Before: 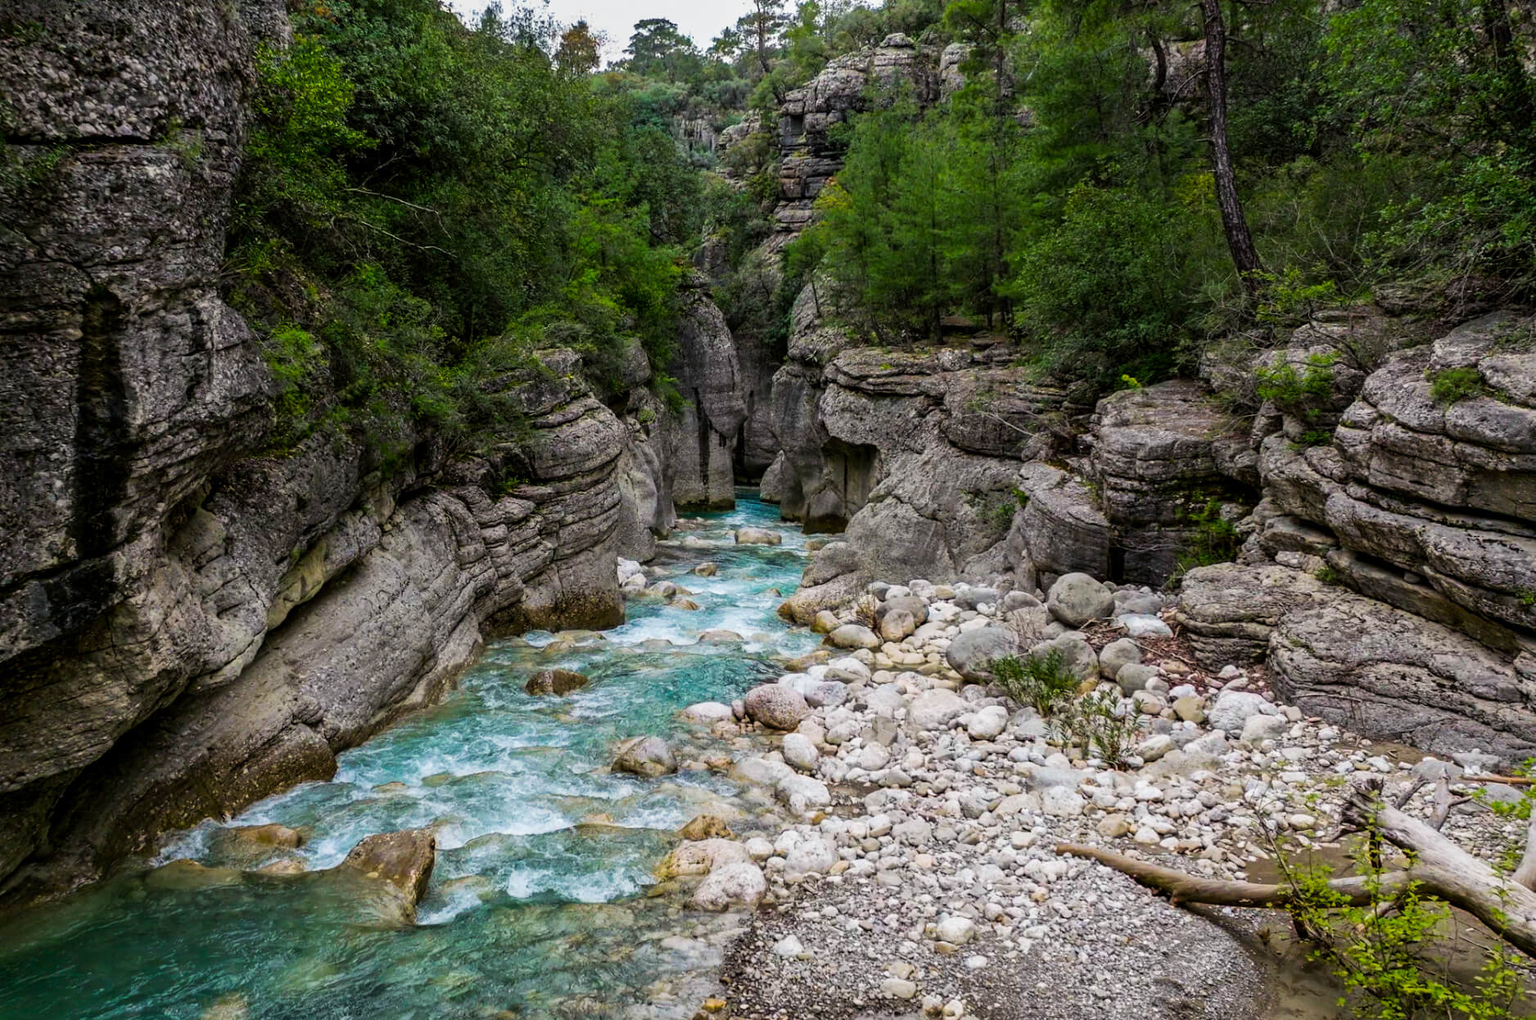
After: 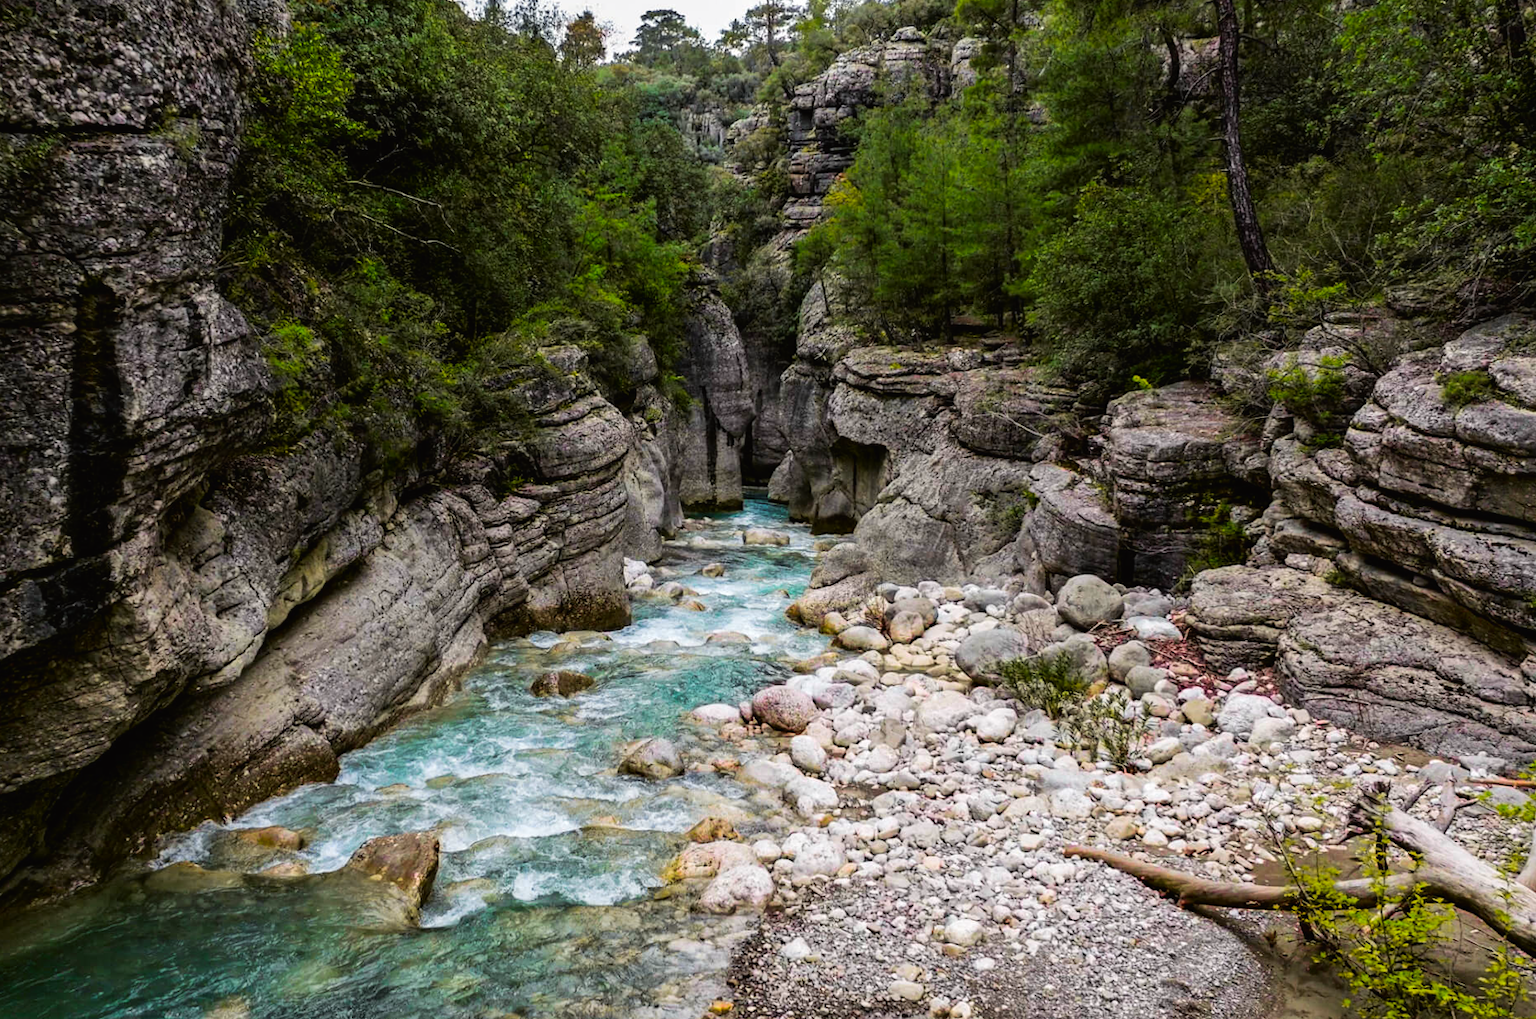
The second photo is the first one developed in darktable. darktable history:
tone curve: curves: ch0 [(0, 0.013) (0.036, 0.035) (0.274, 0.288) (0.504, 0.536) (0.844, 0.84) (1, 0.97)]; ch1 [(0, 0) (0.389, 0.403) (0.462, 0.48) (0.499, 0.5) (0.524, 0.529) (0.567, 0.603) (0.626, 0.651) (0.749, 0.781) (1, 1)]; ch2 [(0, 0) (0.464, 0.478) (0.5, 0.501) (0.533, 0.539) (0.599, 0.6) (0.704, 0.732) (1, 1)], color space Lab, independent channels, preserve colors none
color balance: contrast 10%
rotate and perspective: rotation 0.174°, lens shift (vertical) 0.013, lens shift (horizontal) 0.019, shear 0.001, automatic cropping original format, crop left 0.007, crop right 0.991, crop top 0.016, crop bottom 0.997
